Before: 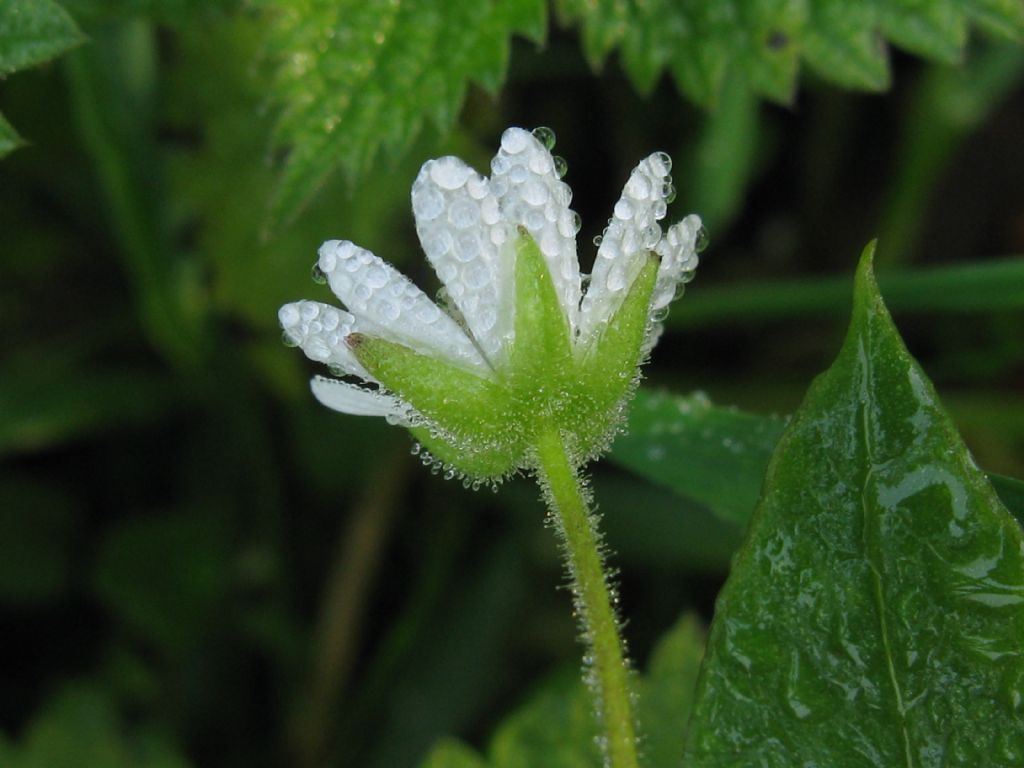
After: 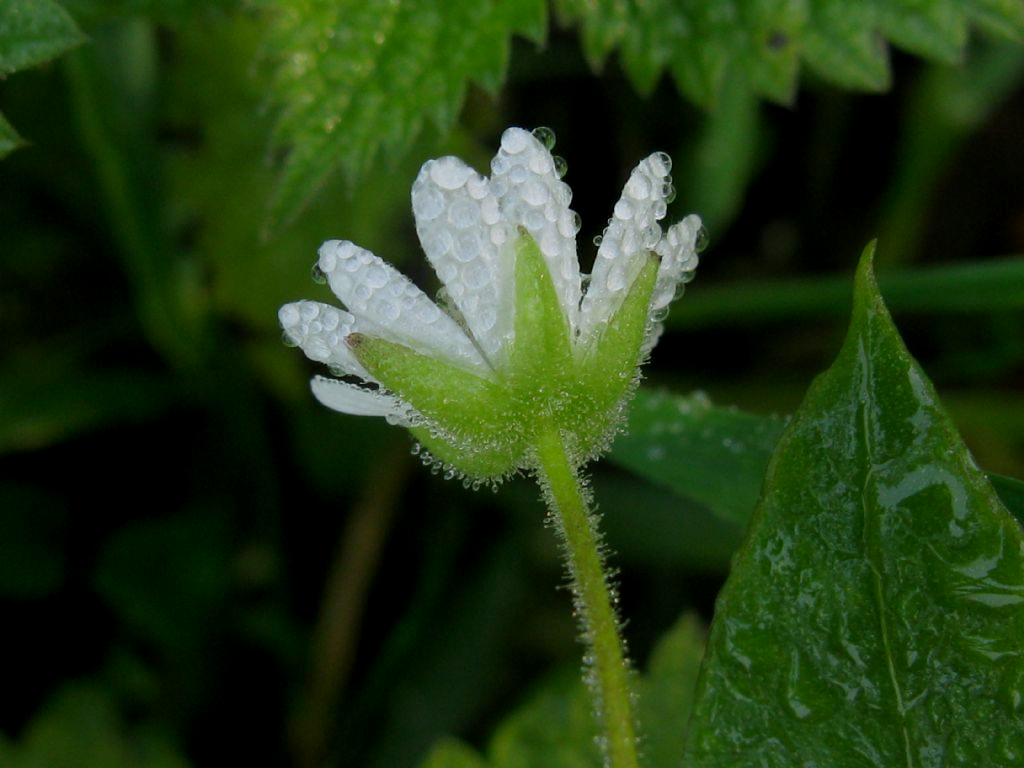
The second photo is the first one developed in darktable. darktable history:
exposure: black level correction 0.006, exposure -0.226 EV, compensate highlight preservation false
contrast equalizer: octaves 7, y [[0.6 ×6], [0.55 ×6], [0 ×6], [0 ×6], [0 ×6]], mix -0.3
